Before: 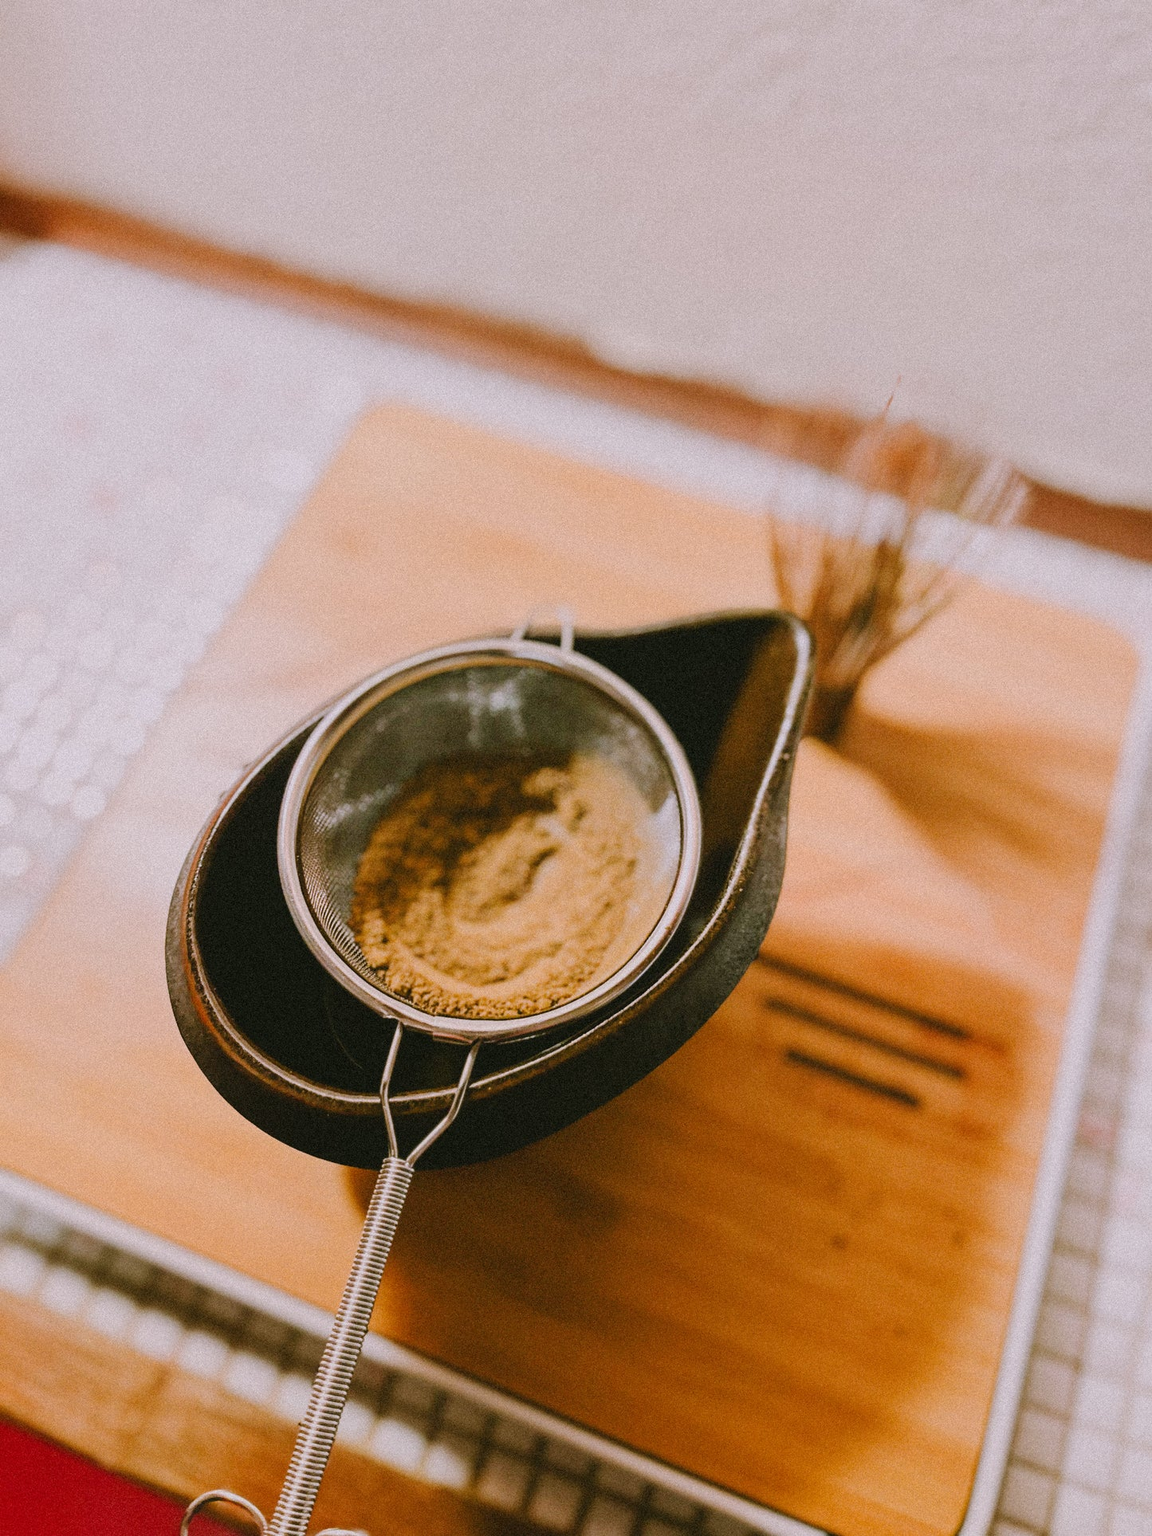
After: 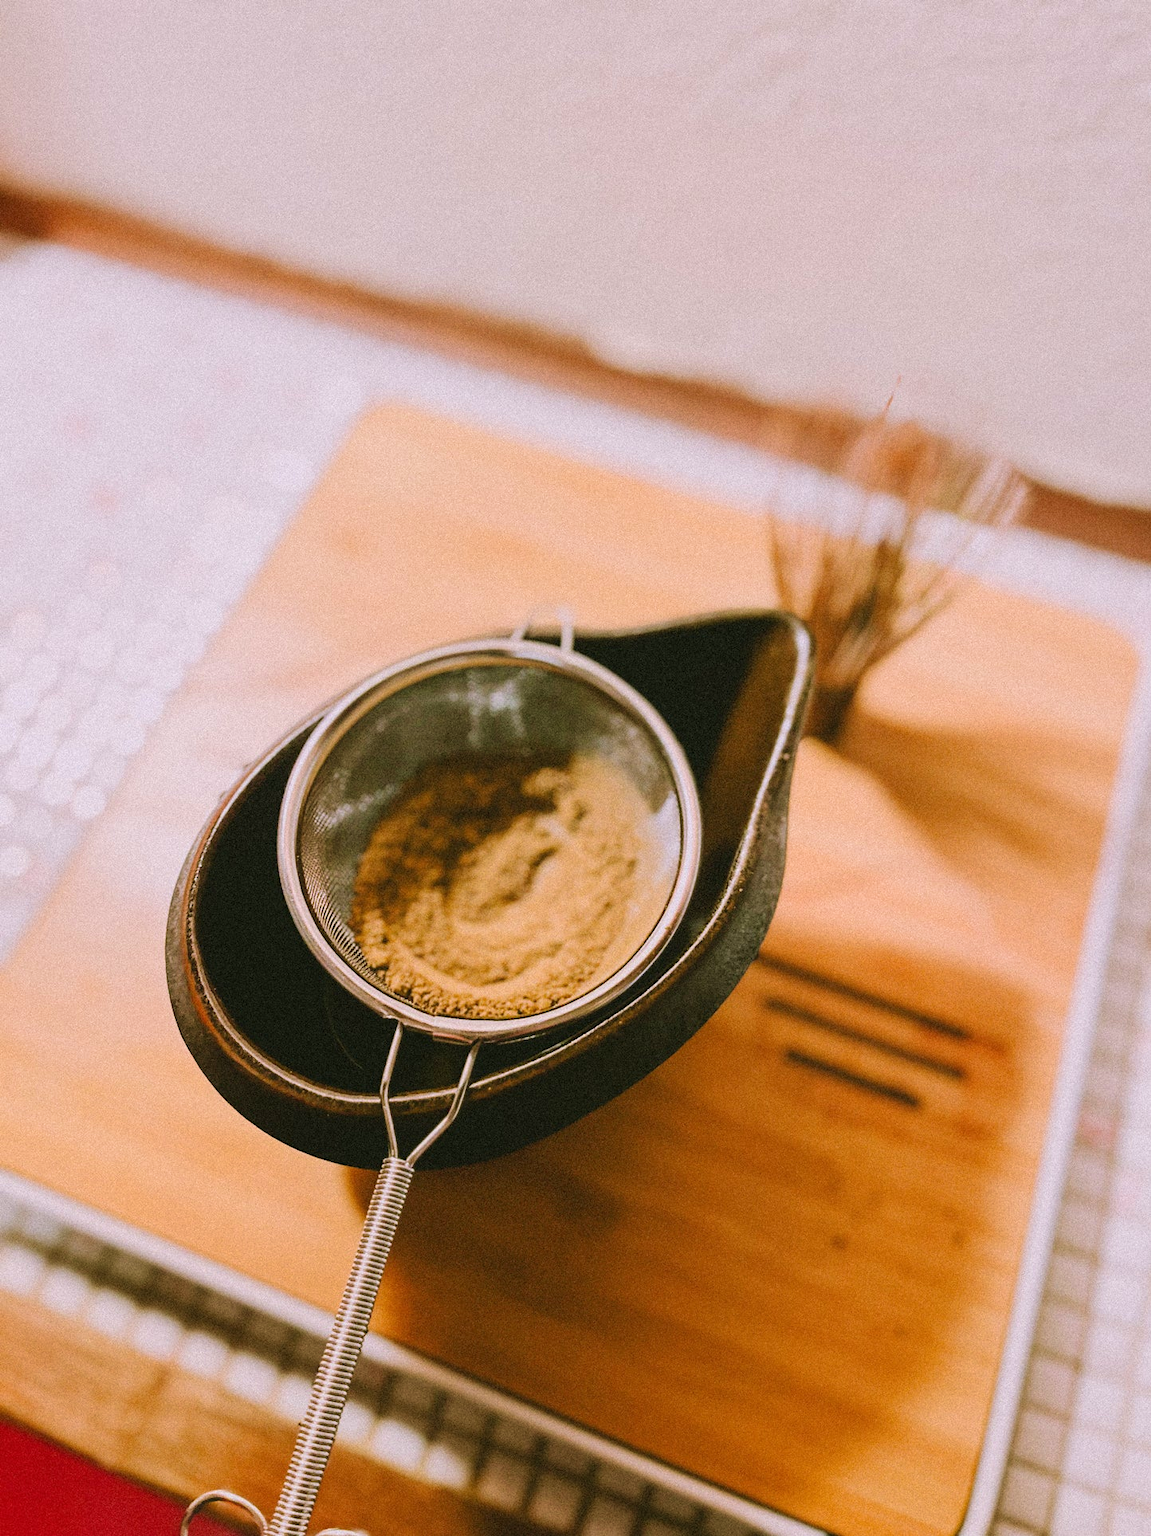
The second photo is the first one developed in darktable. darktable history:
exposure: exposure 0.2 EV, compensate highlight preservation false
velvia: on, module defaults
